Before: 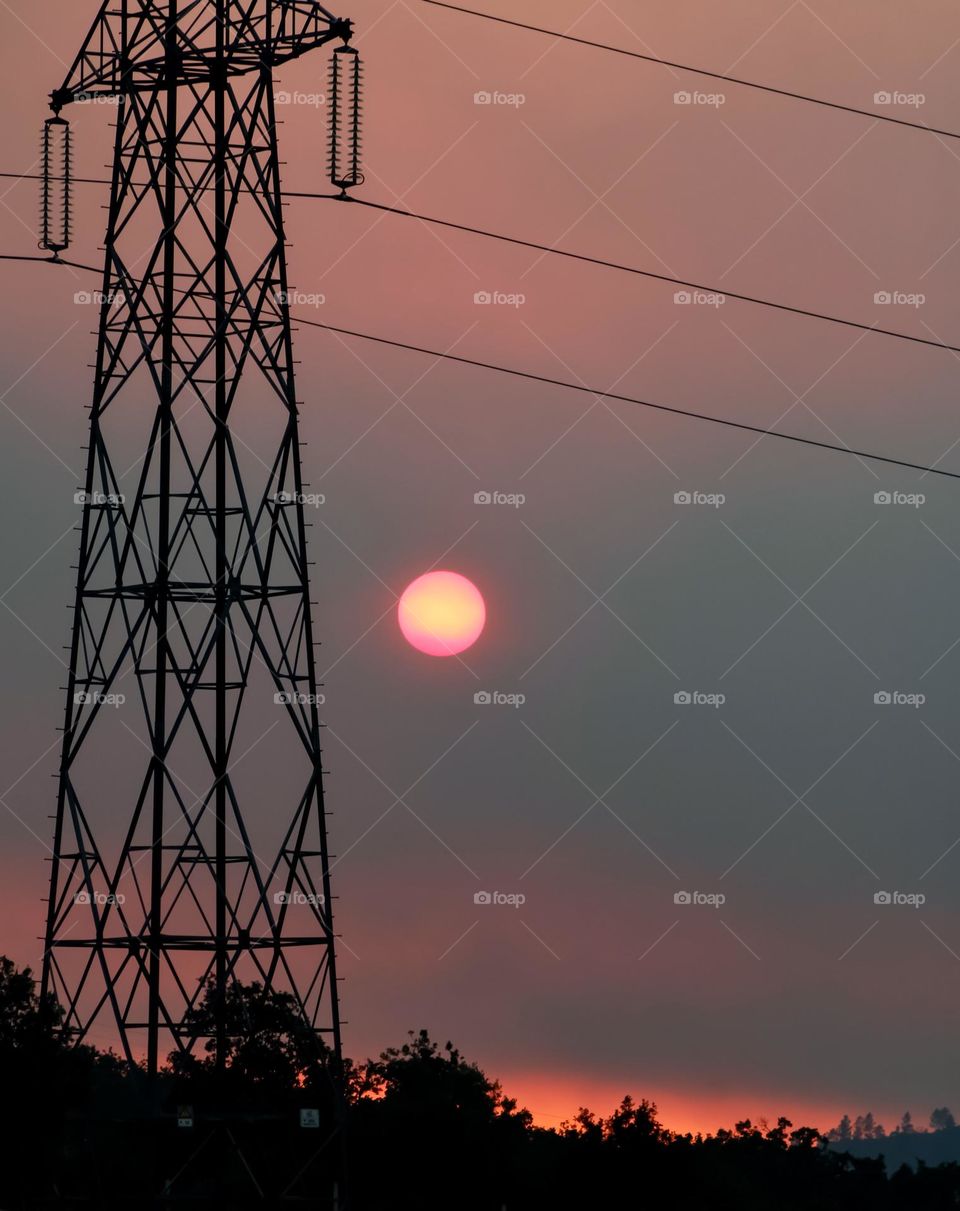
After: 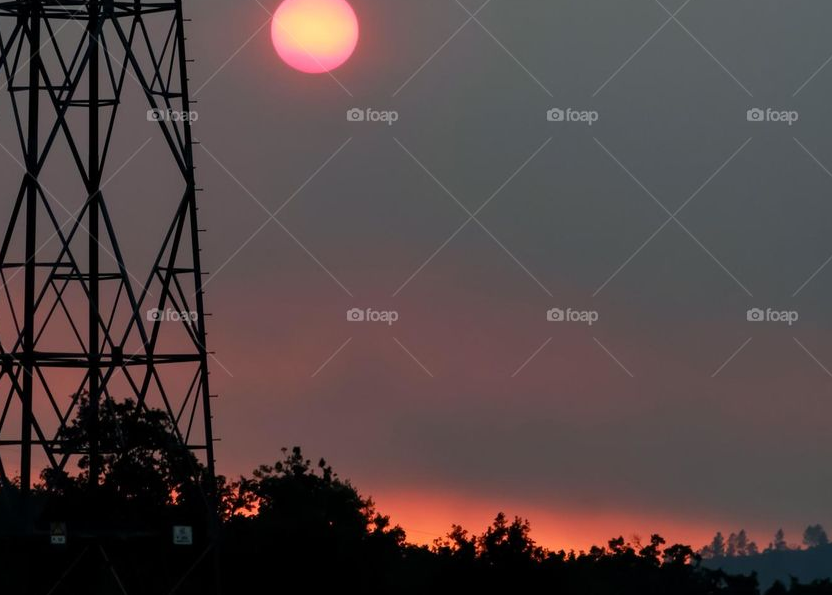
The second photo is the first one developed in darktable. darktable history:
crop and rotate: left 13.264%, top 48.153%, bottom 2.711%
